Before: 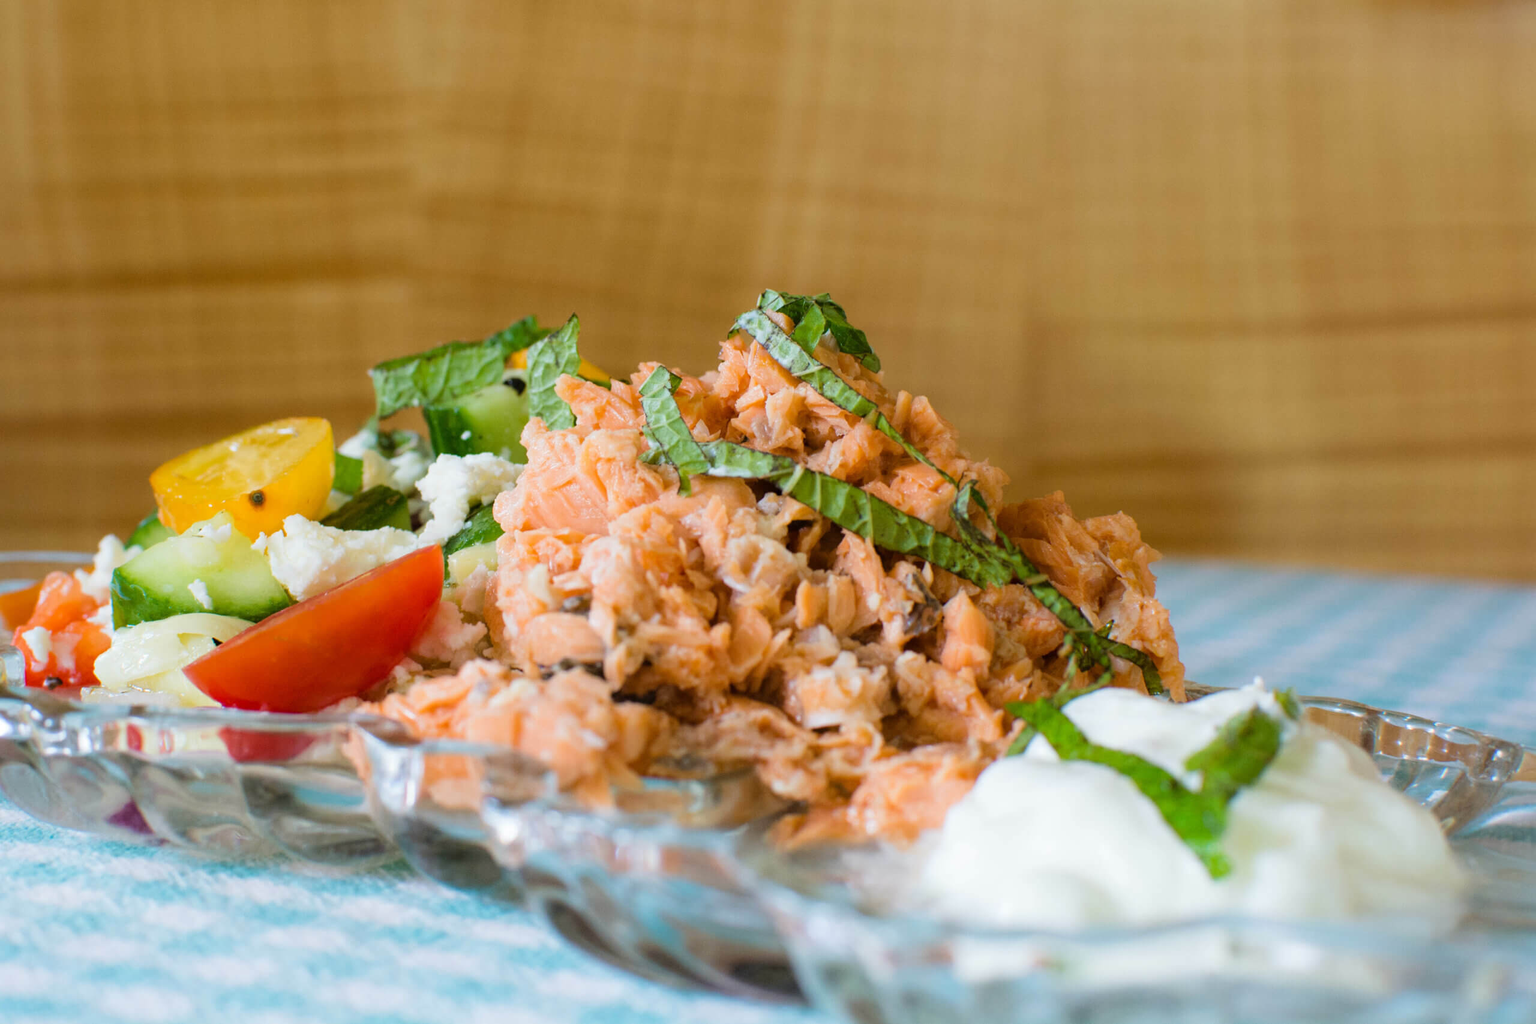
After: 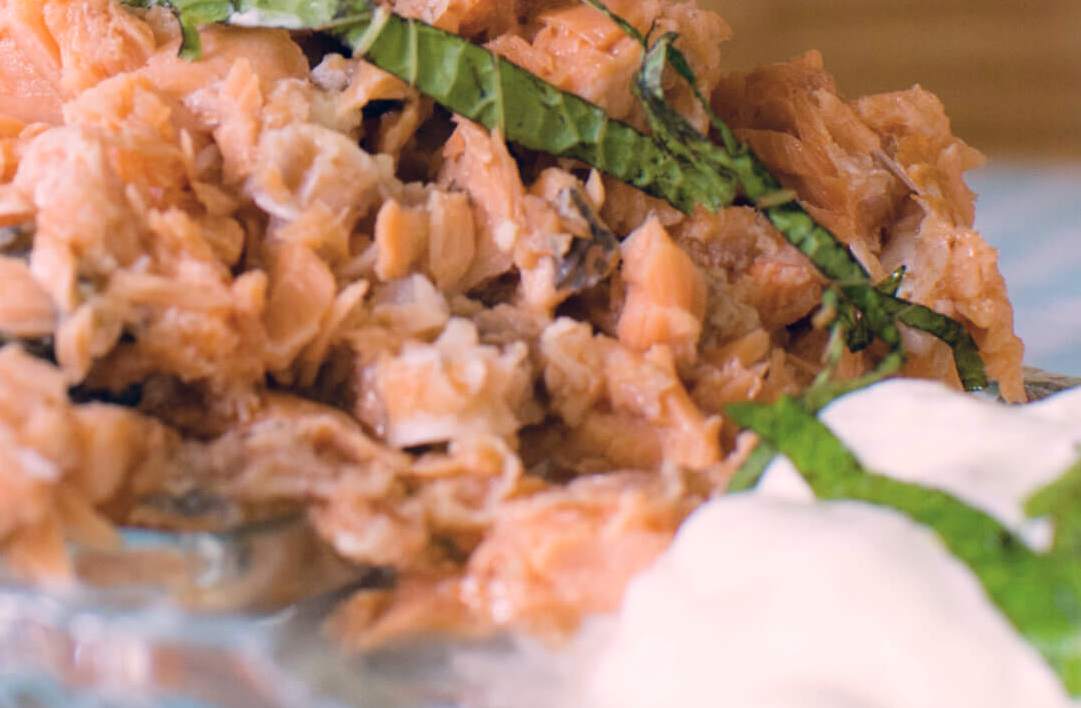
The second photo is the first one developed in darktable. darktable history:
crop: left 37.175%, top 45.017%, right 20.598%, bottom 13.457%
color correction: highlights a* 13.82, highlights b* 5.74, shadows a* -5.29, shadows b* -15.85, saturation 0.852
